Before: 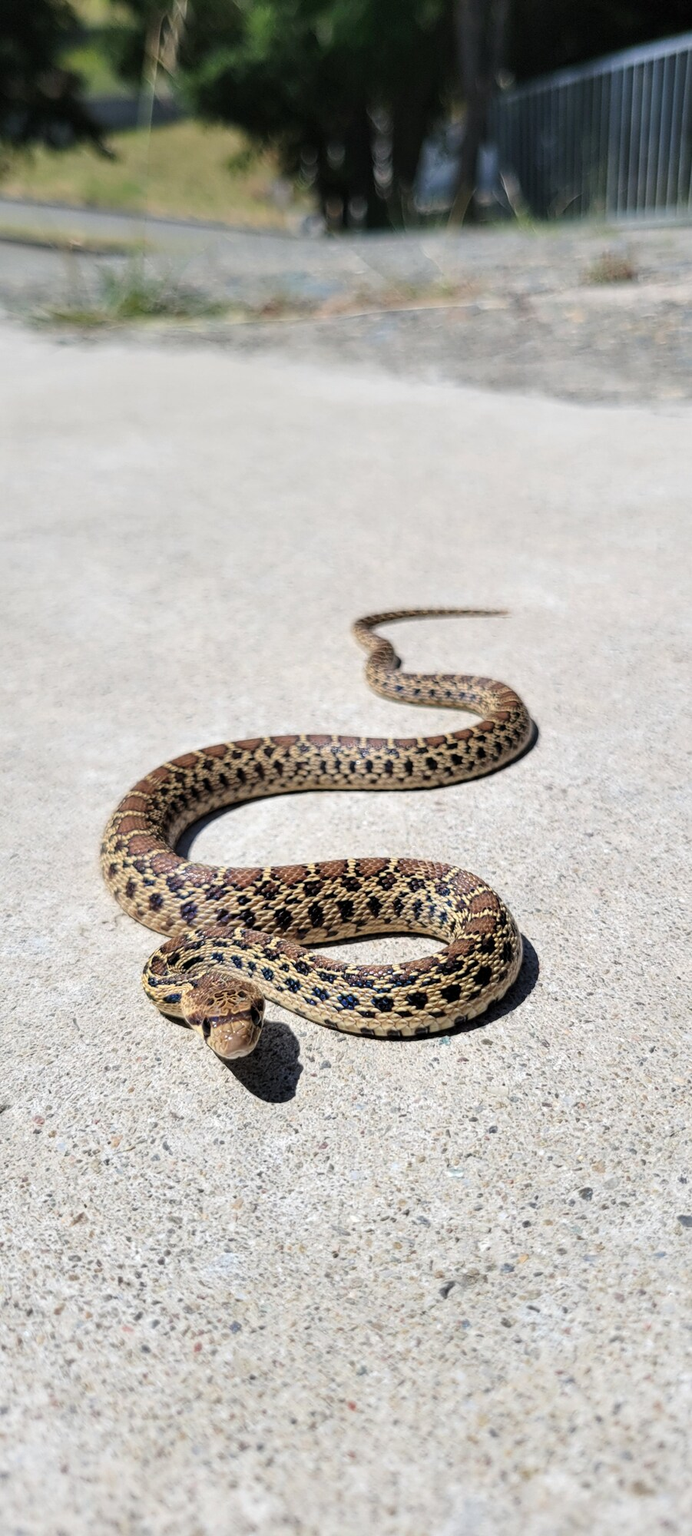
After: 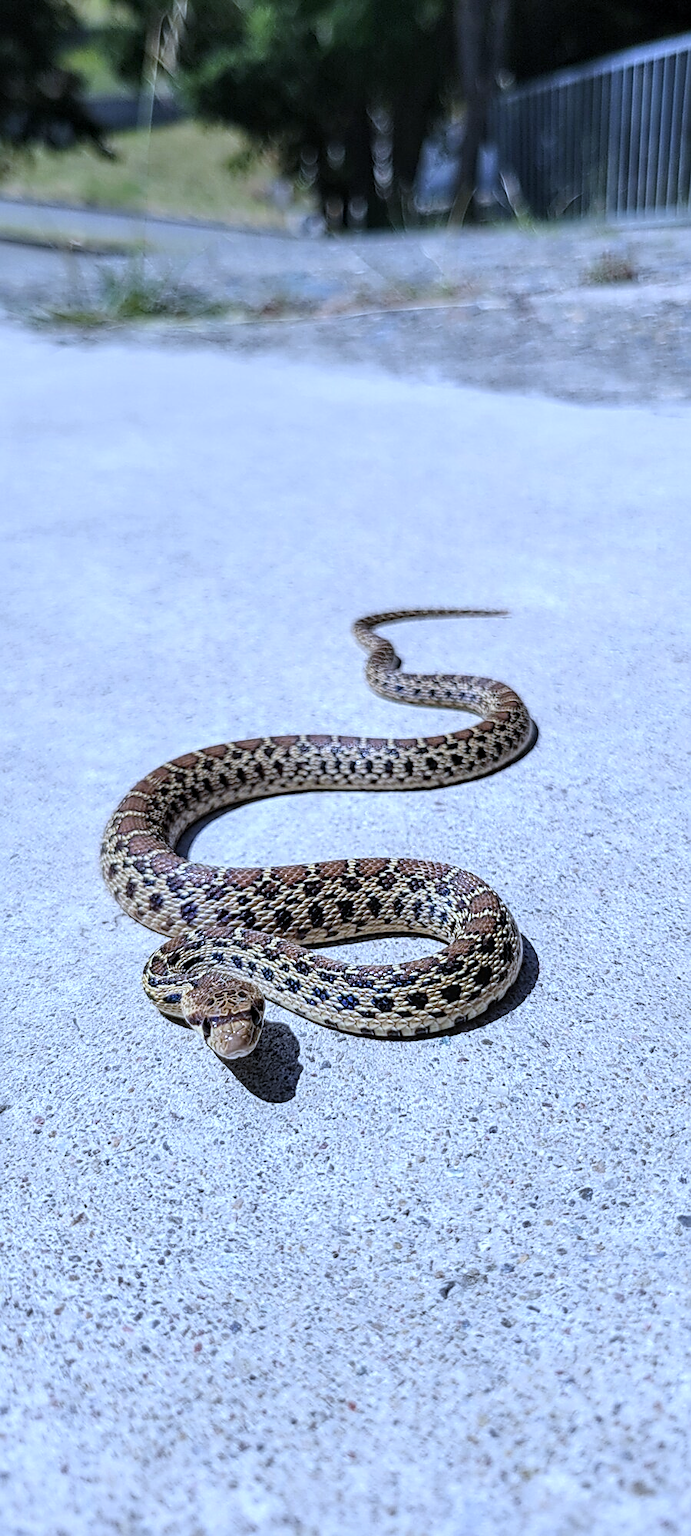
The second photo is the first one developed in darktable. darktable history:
sharpen: on, module defaults
white balance: red 0.871, blue 1.249
local contrast: on, module defaults
